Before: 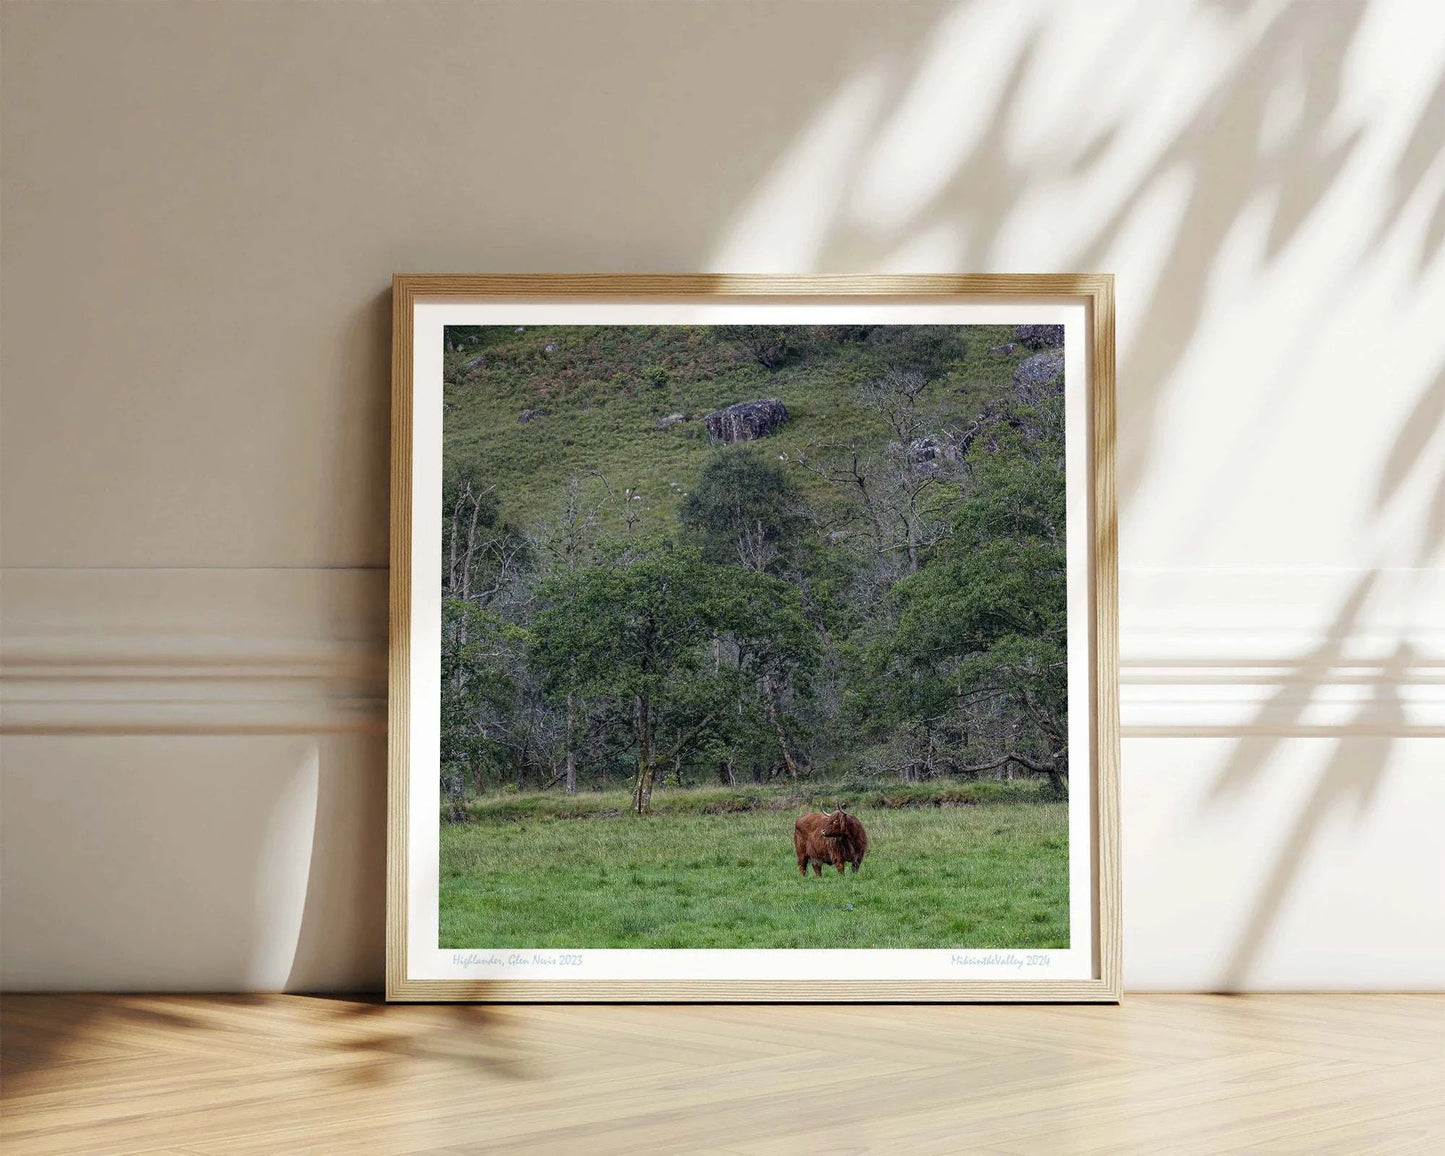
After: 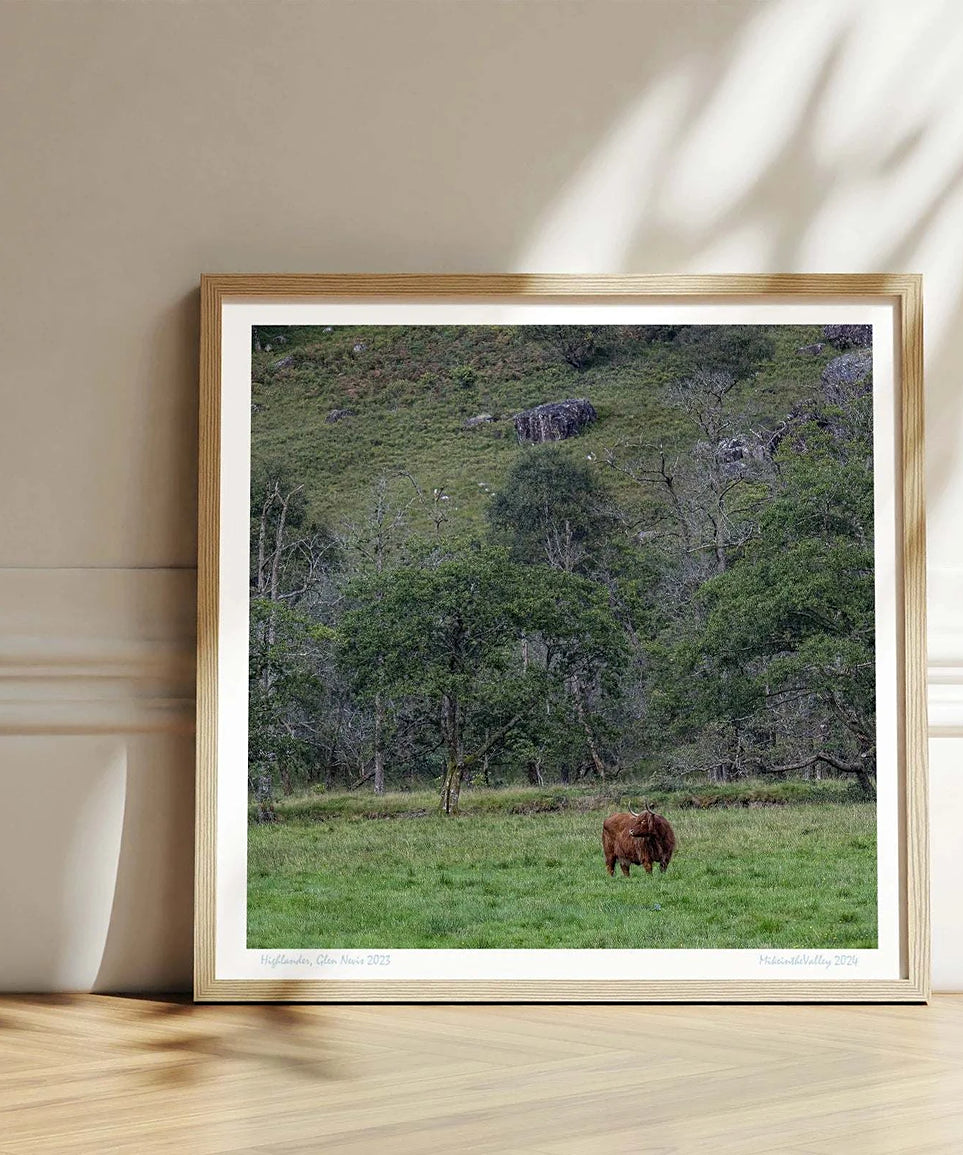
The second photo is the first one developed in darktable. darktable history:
crop and rotate: left 13.339%, right 20.01%
sharpen: amount 0.207
